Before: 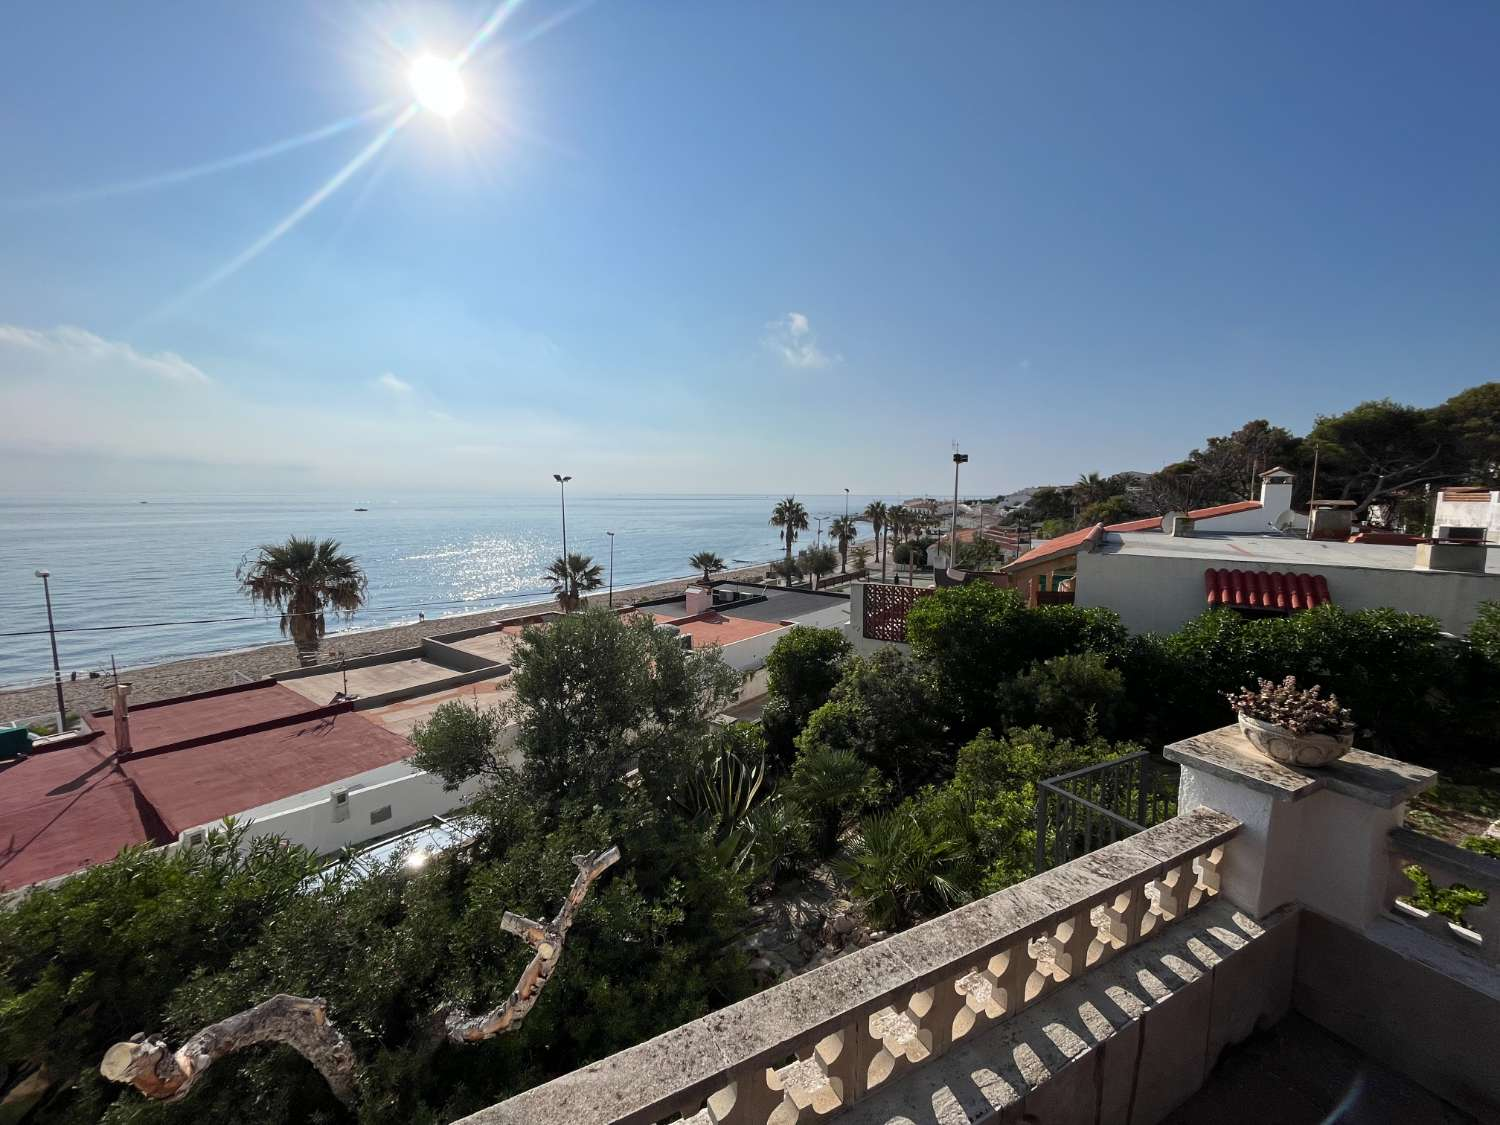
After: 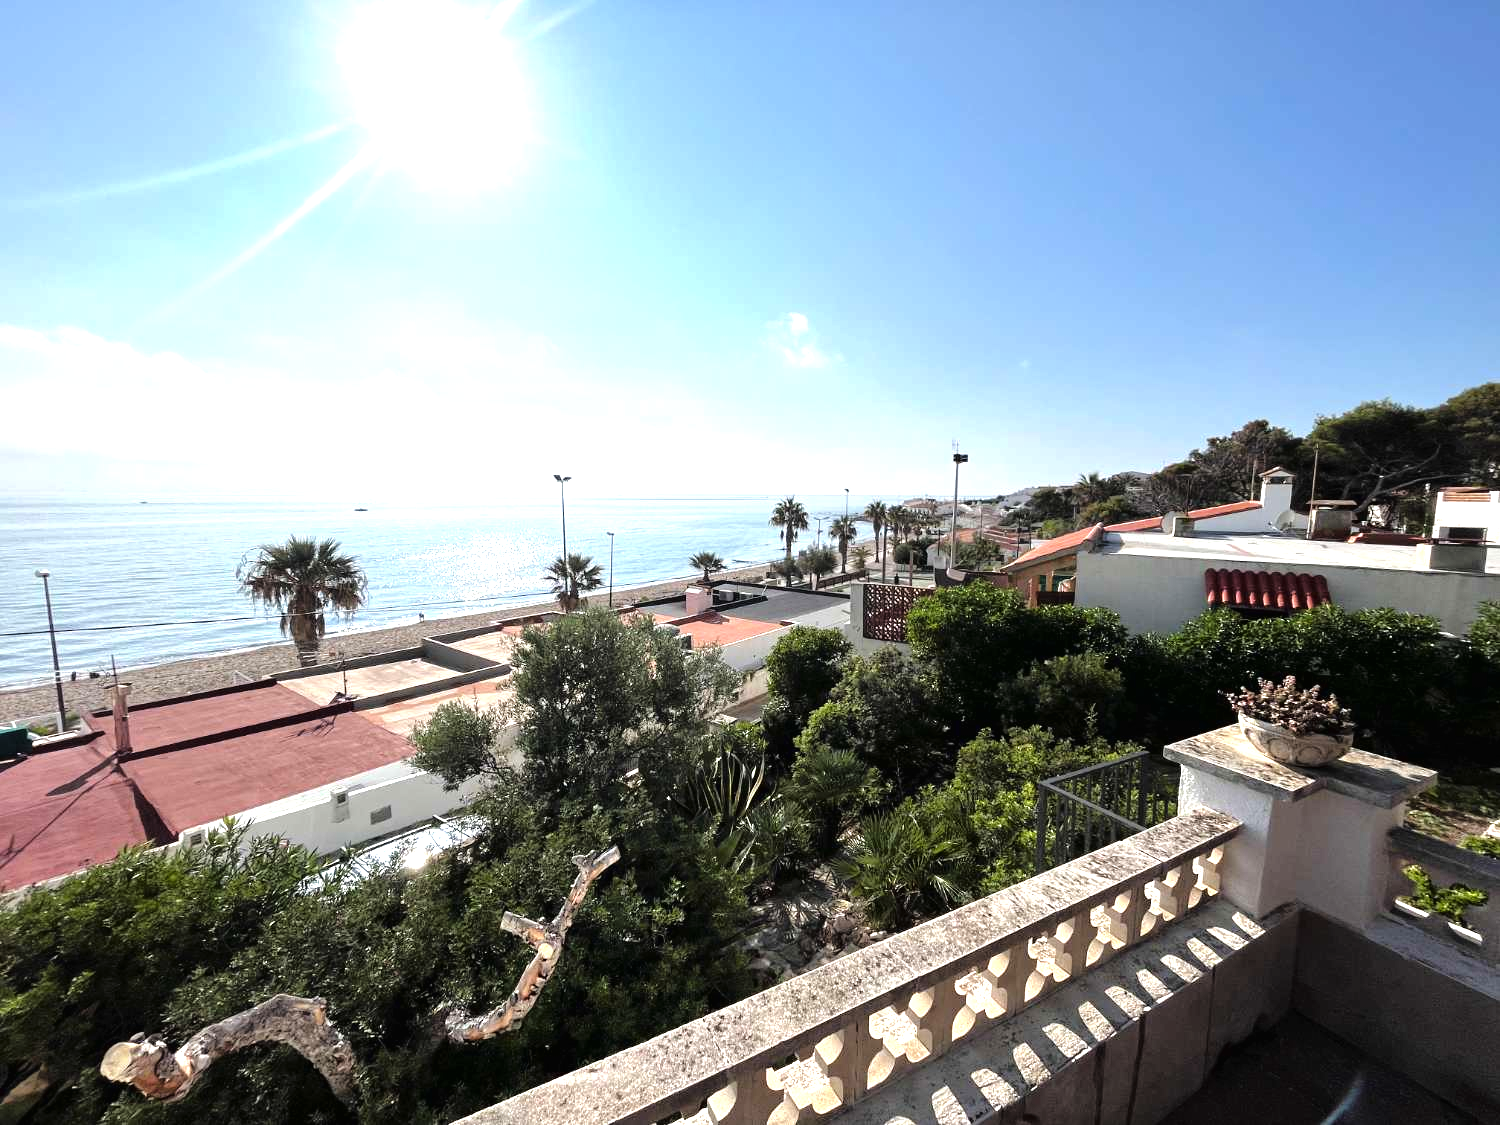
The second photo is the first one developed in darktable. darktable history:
tone curve: curves: ch0 [(0, 0) (0.003, 0.008) (0.011, 0.01) (0.025, 0.012) (0.044, 0.023) (0.069, 0.033) (0.1, 0.046) (0.136, 0.075) (0.177, 0.116) (0.224, 0.171) (0.277, 0.235) (0.335, 0.312) (0.399, 0.397) (0.468, 0.466) (0.543, 0.54) (0.623, 0.62) (0.709, 0.701) (0.801, 0.782) (0.898, 0.877) (1, 1)], color space Lab, linked channels, preserve colors none
exposure: black level correction 0, exposure 1.199 EV, compensate highlight preservation false
